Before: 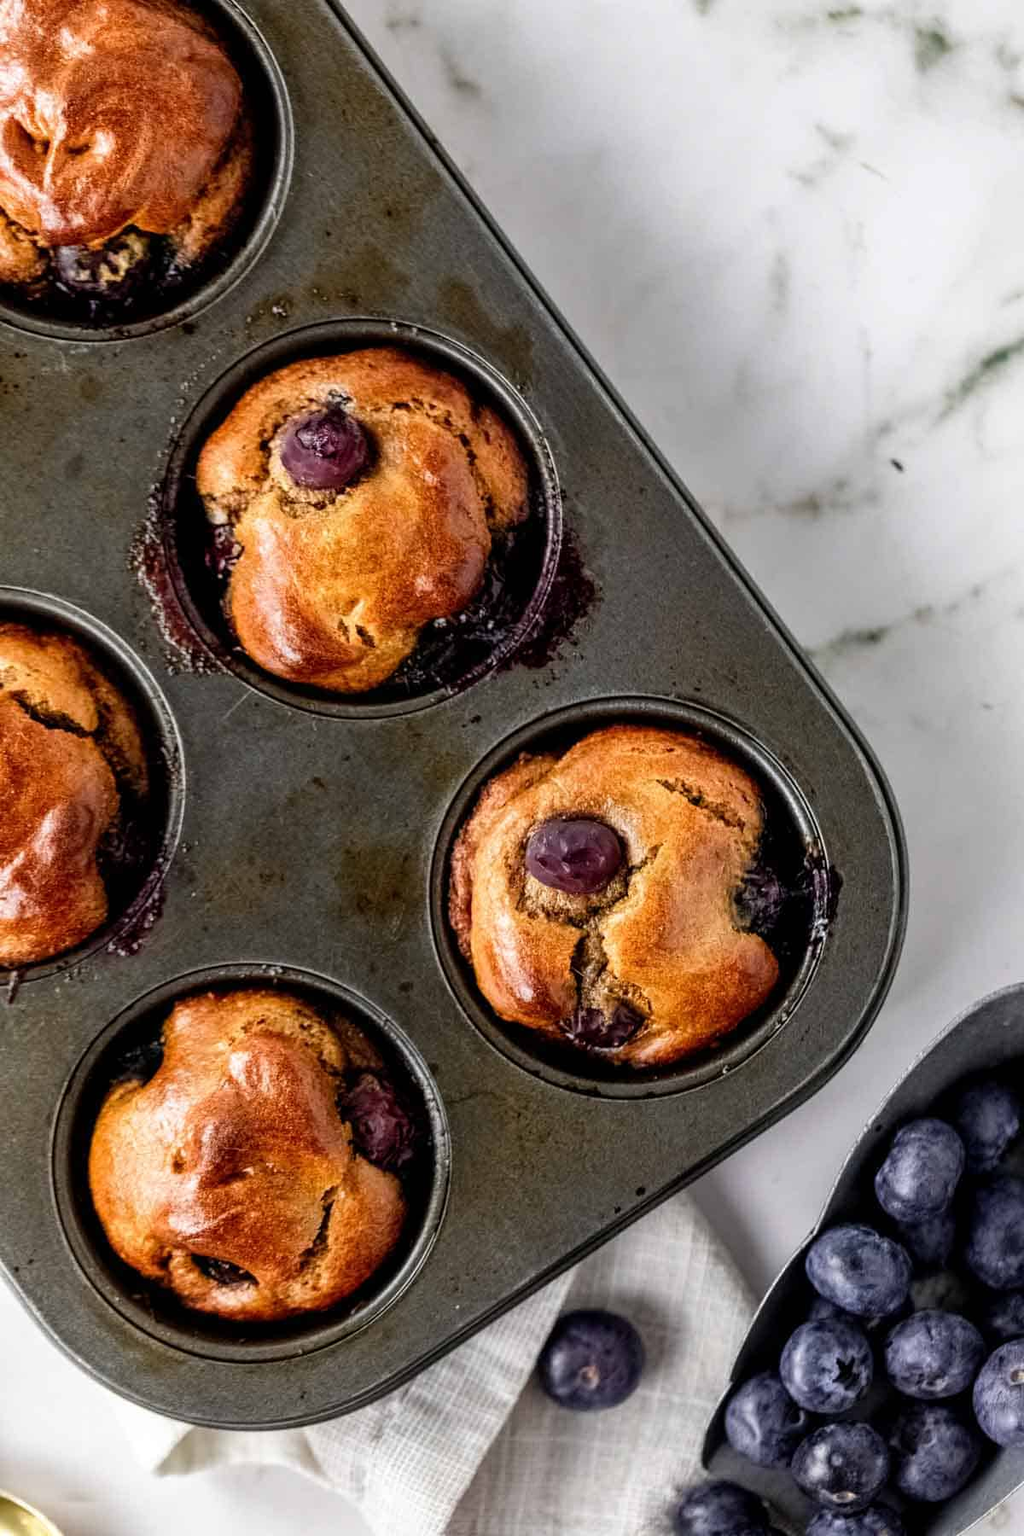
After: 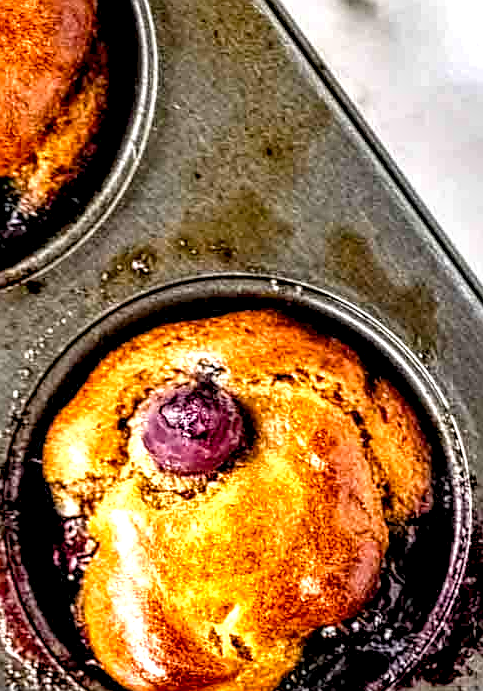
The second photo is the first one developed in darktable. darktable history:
local contrast: highlights 77%, shadows 56%, detail 175%, midtone range 0.432
sharpen: on, module defaults
exposure: black level correction 0.001, exposure 1.116 EV, compensate highlight preservation false
levels: levels [0.018, 0.493, 1]
color balance rgb: shadows lift › hue 85.01°, perceptual saturation grading › global saturation 25.577%, contrast -9.562%
crop: left 15.64%, top 5.449%, right 44.043%, bottom 56.139%
shadows and highlights: shadows 12.23, white point adjustment 1.35, soften with gaussian
